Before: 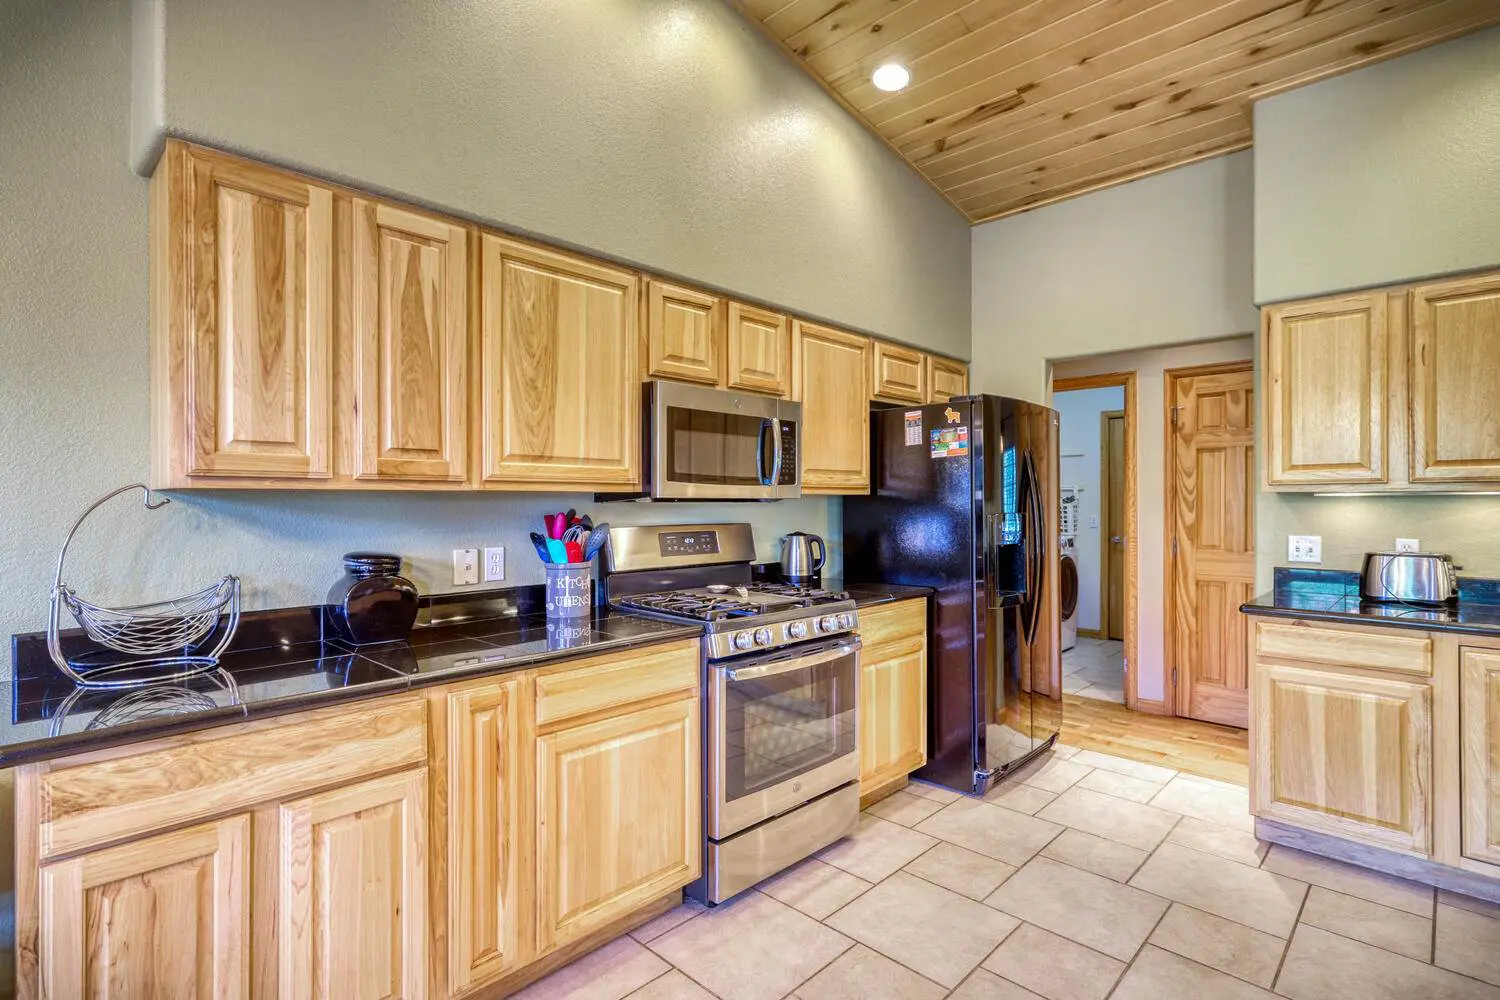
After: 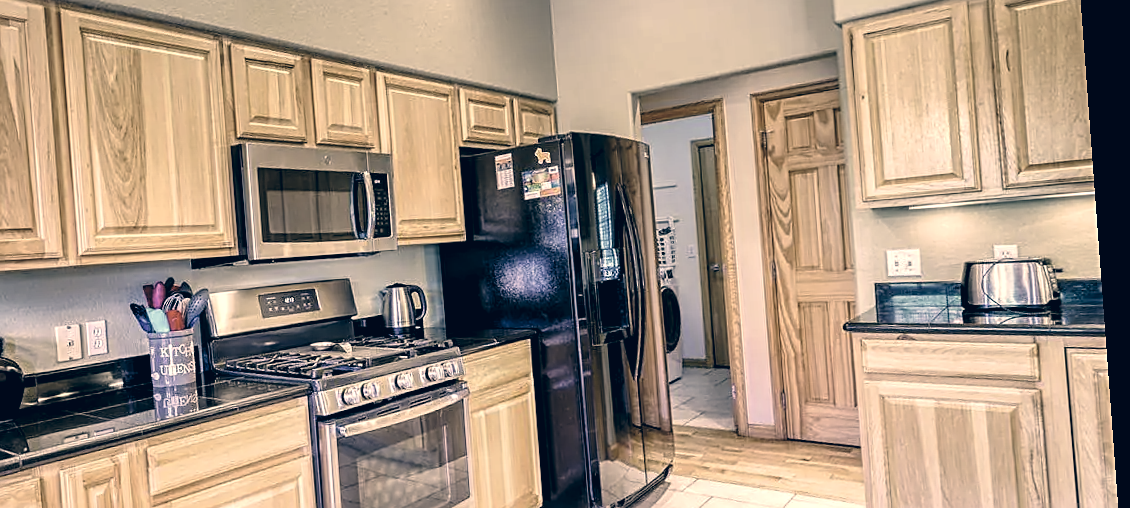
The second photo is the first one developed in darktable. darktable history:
rotate and perspective: rotation -4.25°, automatic cropping off
sharpen: on, module defaults
crop and rotate: left 27.938%, top 27.046%, bottom 27.046%
tone curve: curves: ch0 [(0, 0) (0.003, 0.004) (0.011, 0.014) (0.025, 0.032) (0.044, 0.057) (0.069, 0.089) (0.1, 0.128) (0.136, 0.174) (0.177, 0.227) (0.224, 0.287) (0.277, 0.354) (0.335, 0.427) (0.399, 0.507) (0.468, 0.582) (0.543, 0.653) (0.623, 0.726) (0.709, 0.799) (0.801, 0.876) (0.898, 0.937) (1, 1)], preserve colors none
color correction: highlights a* 10.32, highlights b* 14.66, shadows a* -9.59, shadows b* -15.02
contrast brightness saturation: contrast -0.05, saturation -0.41
levels: levels [0.101, 0.578, 0.953]
